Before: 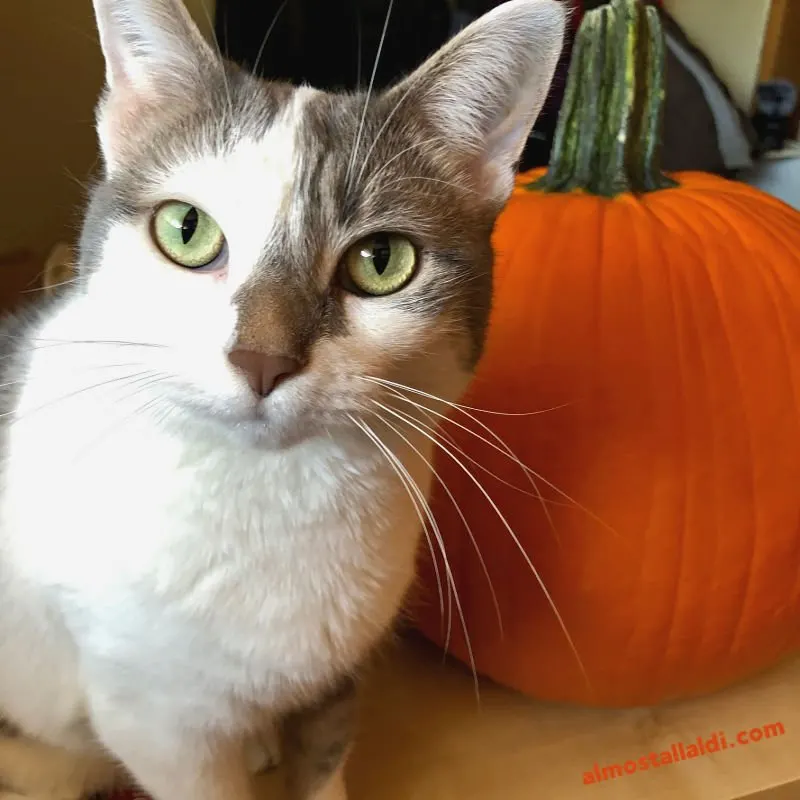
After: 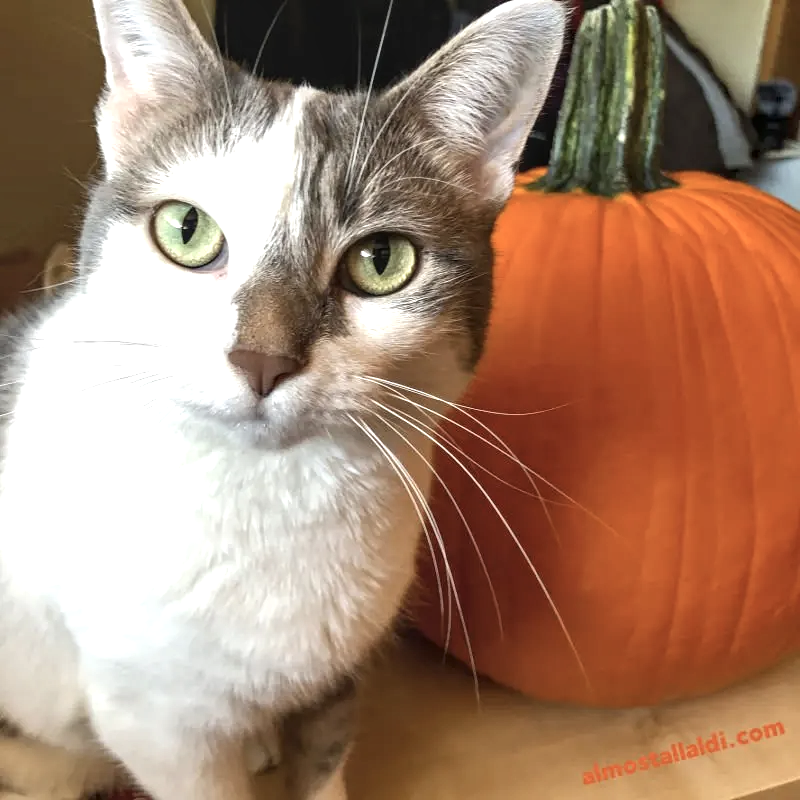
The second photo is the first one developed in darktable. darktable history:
contrast brightness saturation: contrast 0.056, brightness -0.005, saturation -0.222
local contrast: on, module defaults
exposure: black level correction 0, exposure 0.498 EV, compensate exposure bias true, compensate highlight preservation false
